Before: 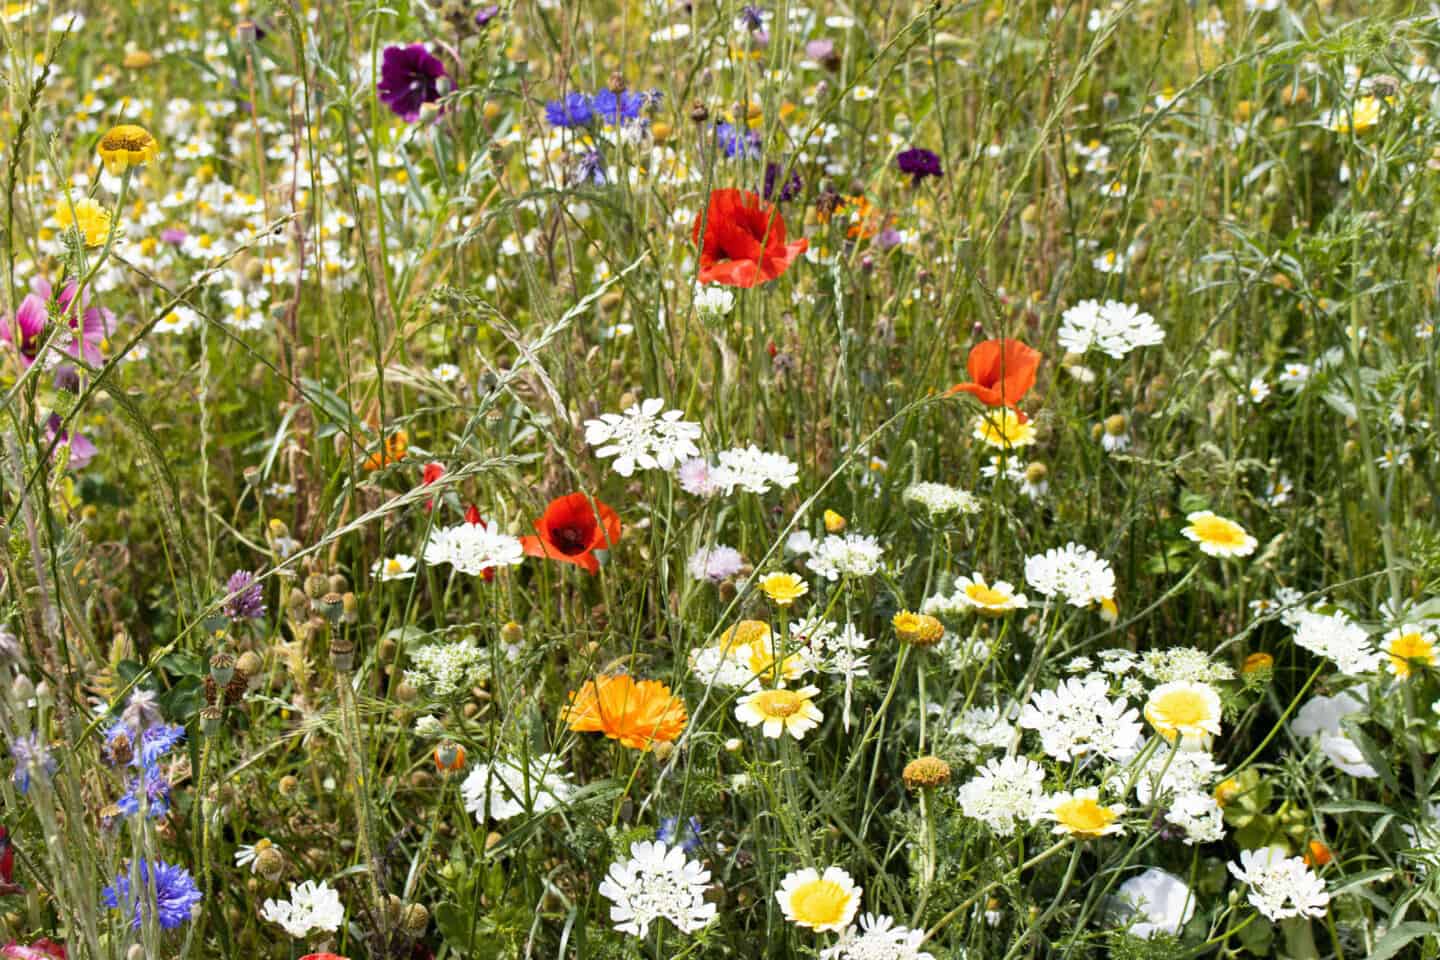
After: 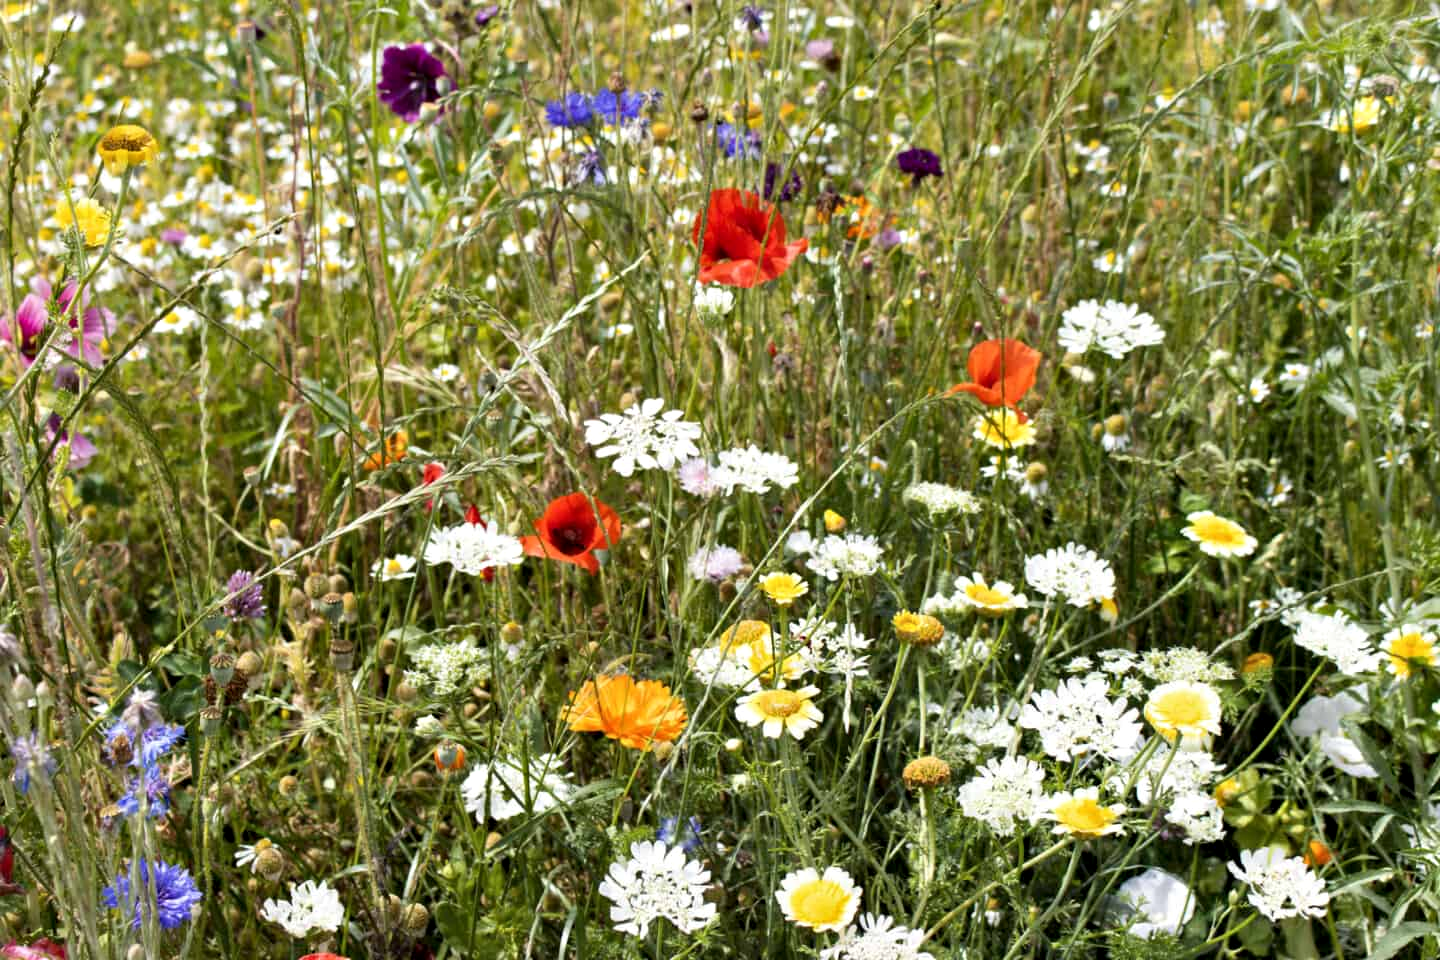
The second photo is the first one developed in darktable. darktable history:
contrast equalizer: y [[0.5, 0.488, 0.462, 0.461, 0.491, 0.5], [0.5 ×6], [0.5 ×6], [0 ×6], [0 ×6]], mix -0.996
